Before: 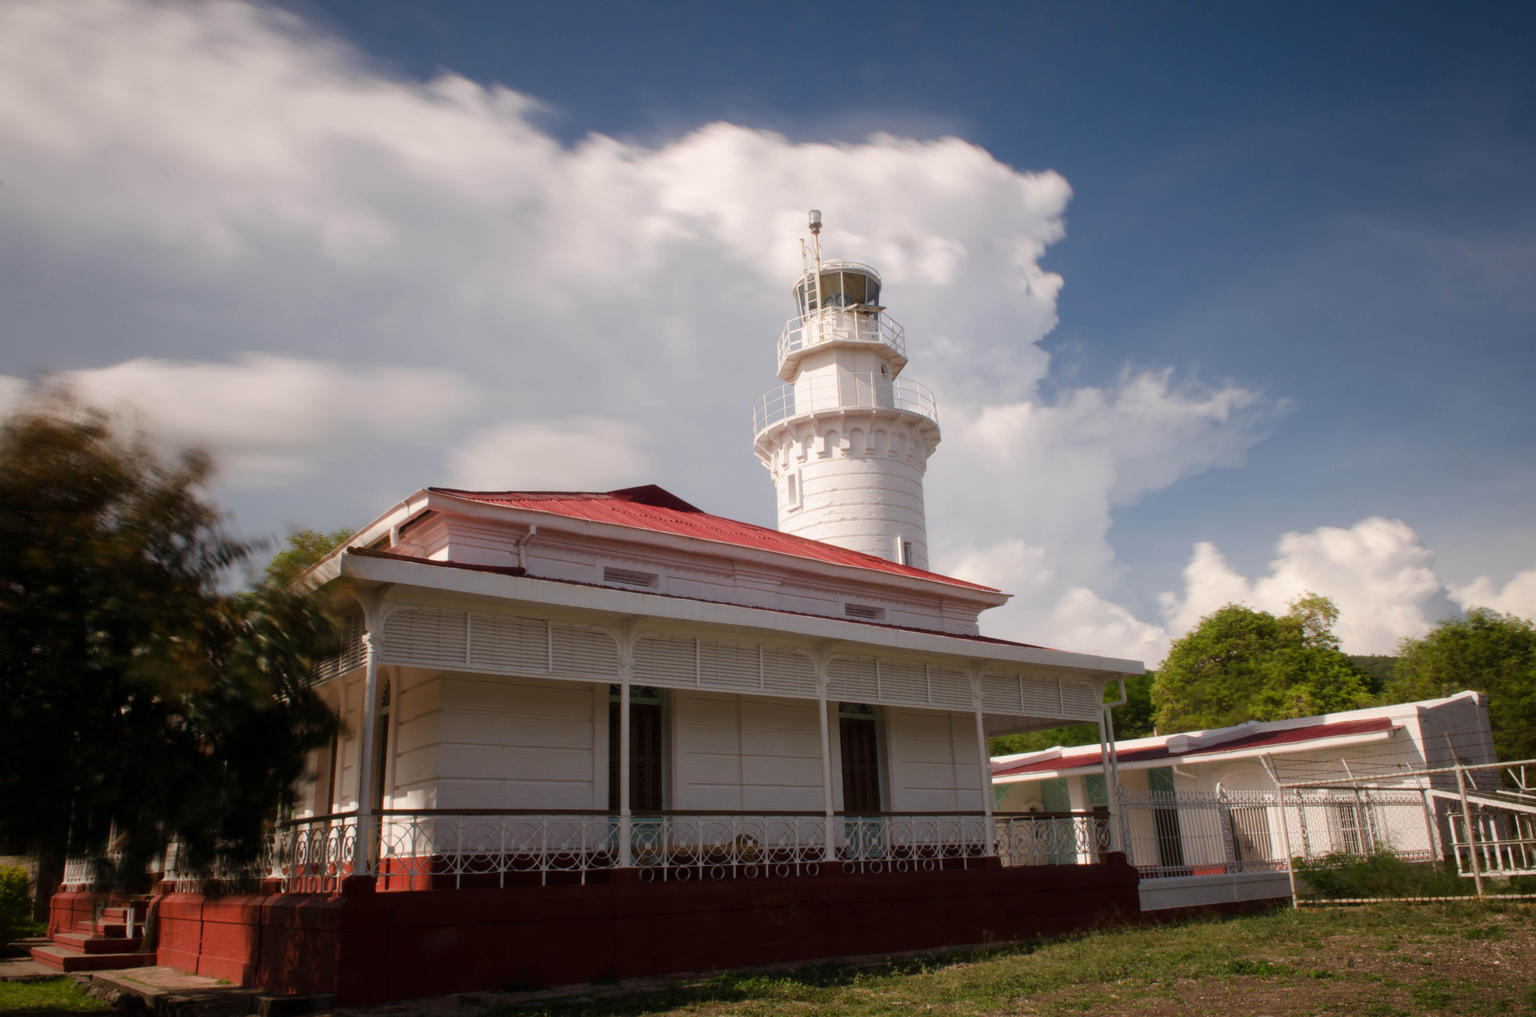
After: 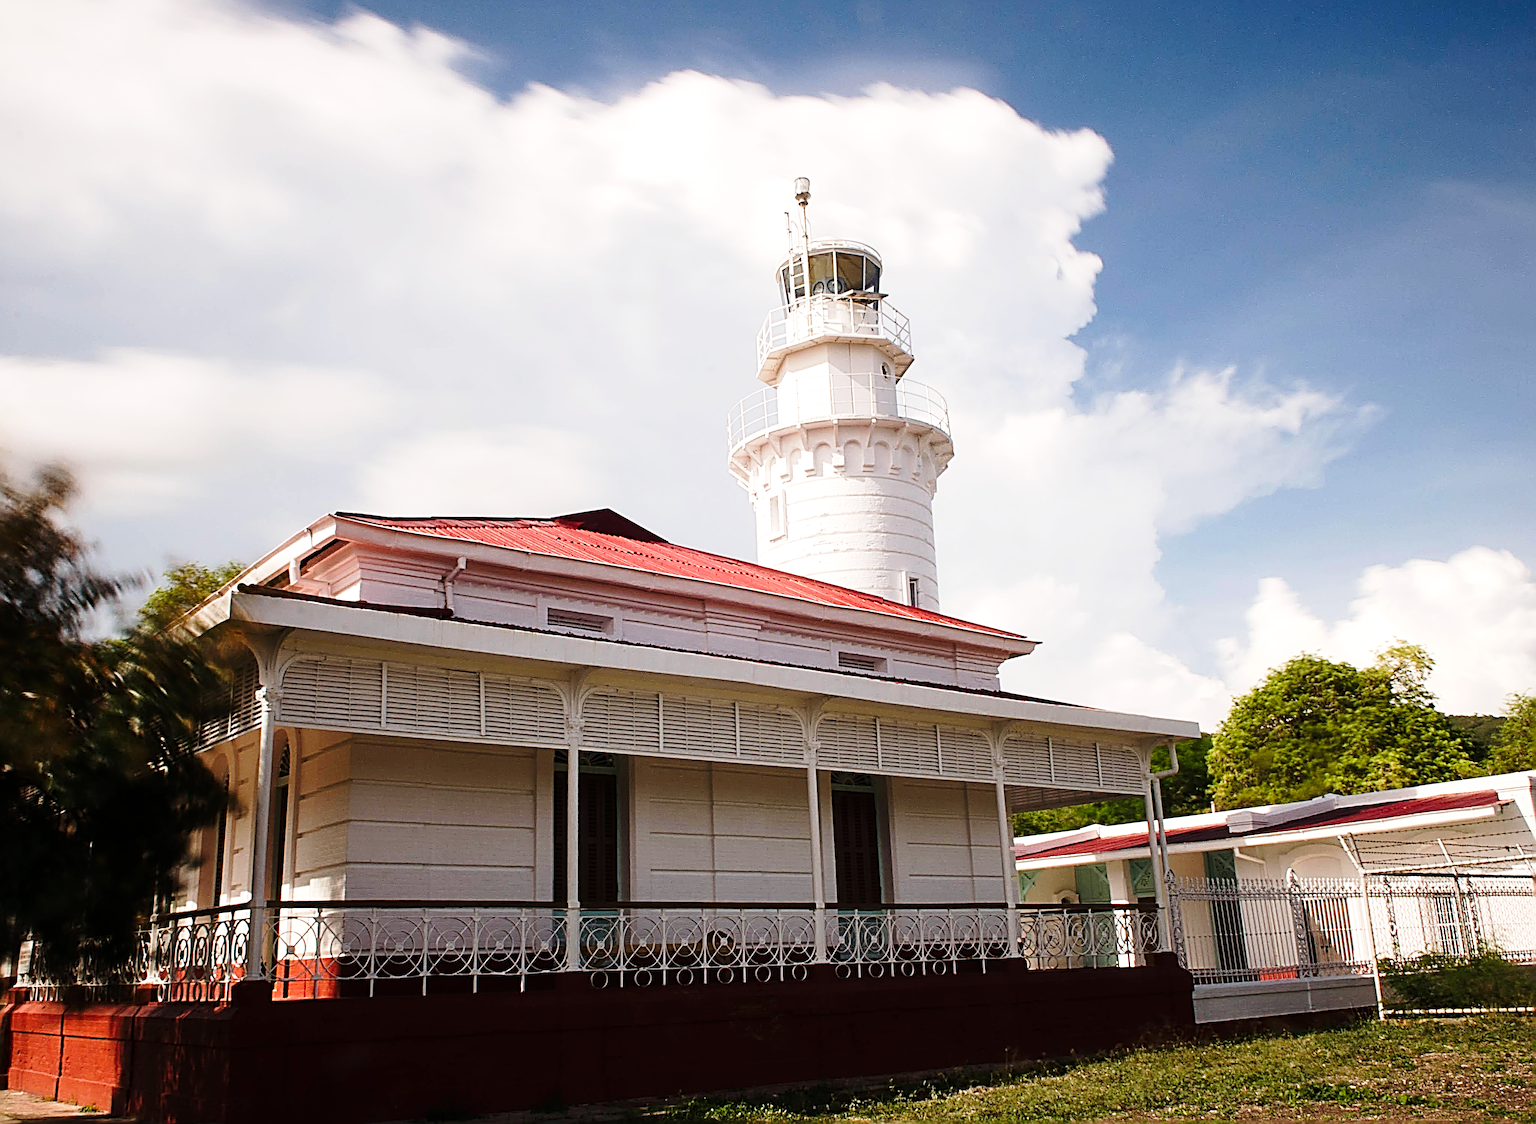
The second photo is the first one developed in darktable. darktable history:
sharpen: radius 4.001, amount 2
crop: left 9.807%, top 6.259%, right 7.334%, bottom 2.177%
base curve: curves: ch0 [(0, 0) (0.028, 0.03) (0.121, 0.232) (0.46, 0.748) (0.859, 0.968) (1, 1)], preserve colors none
tone equalizer: -8 EV -0.417 EV, -7 EV -0.389 EV, -6 EV -0.333 EV, -5 EV -0.222 EV, -3 EV 0.222 EV, -2 EV 0.333 EV, -1 EV 0.389 EV, +0 EV 0.417 EV, edges refinement/feathering 500, mask exposure compensation -1.57 EV, preserve details no
